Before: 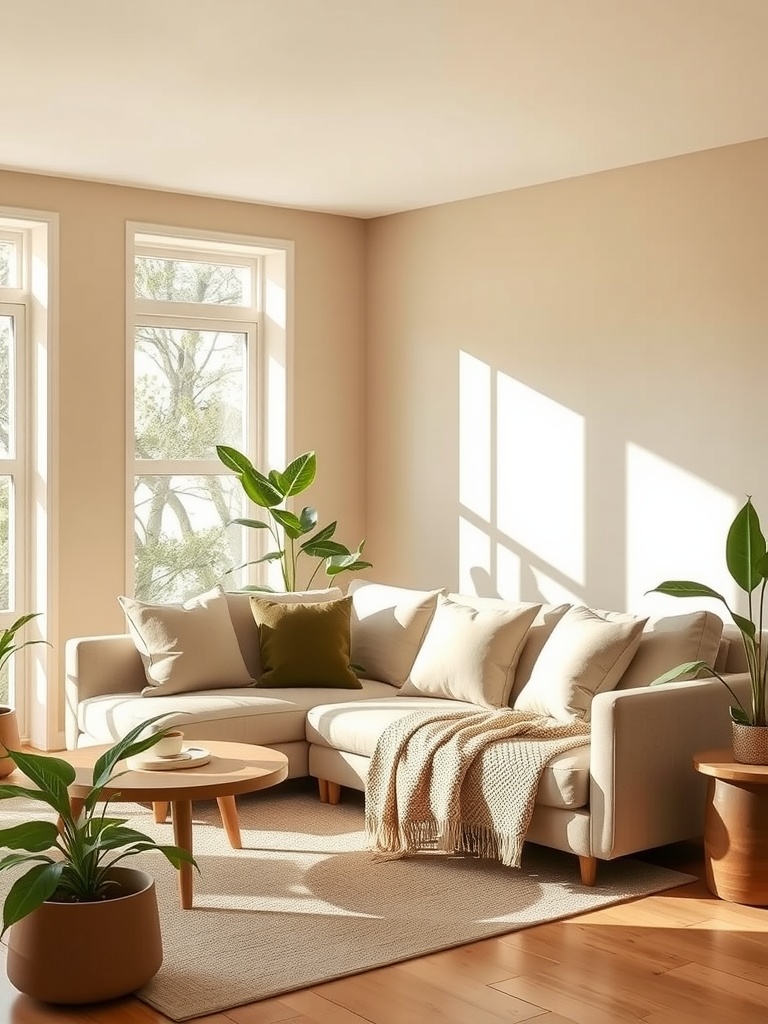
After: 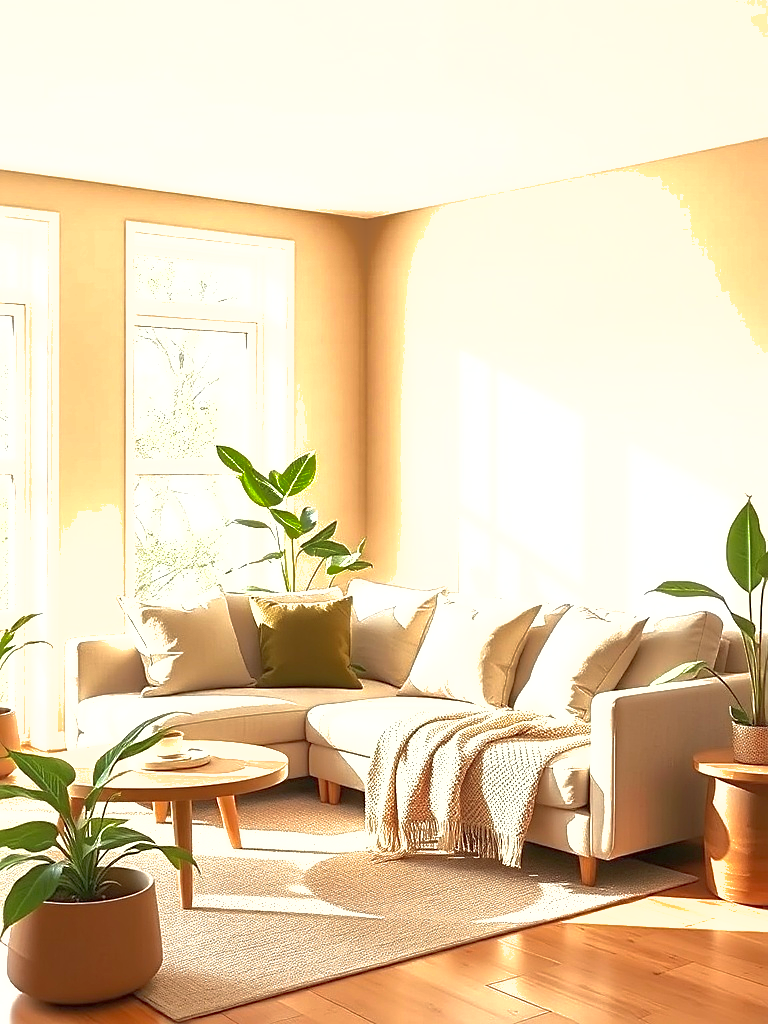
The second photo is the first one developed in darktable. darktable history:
exposure: black level correction 0, exposure 1.197 EV, compensate exposure bias true, compensate highlight preservation false
sharpen: on, module defaults
shadows and highlights: on, module defaults
